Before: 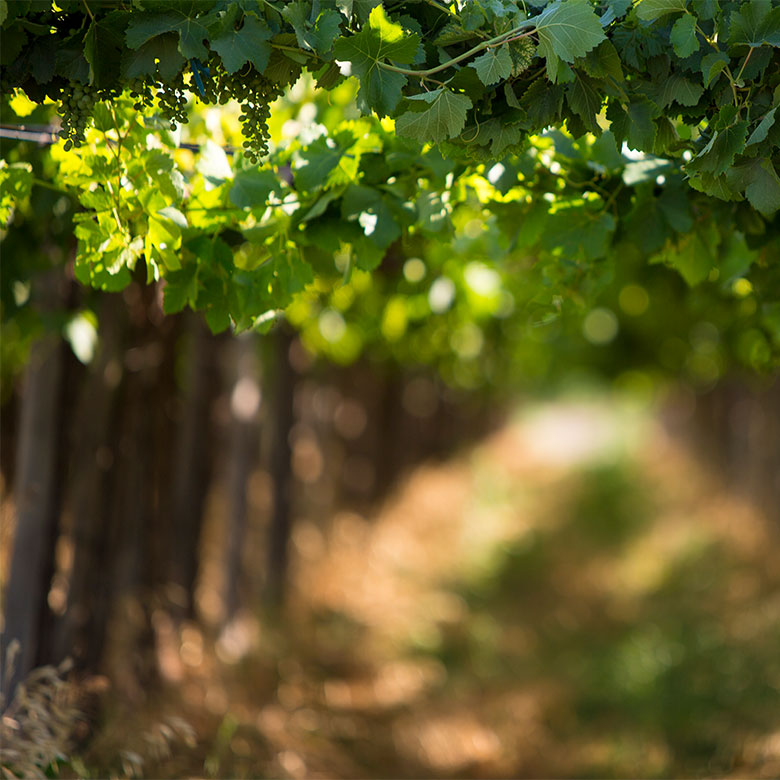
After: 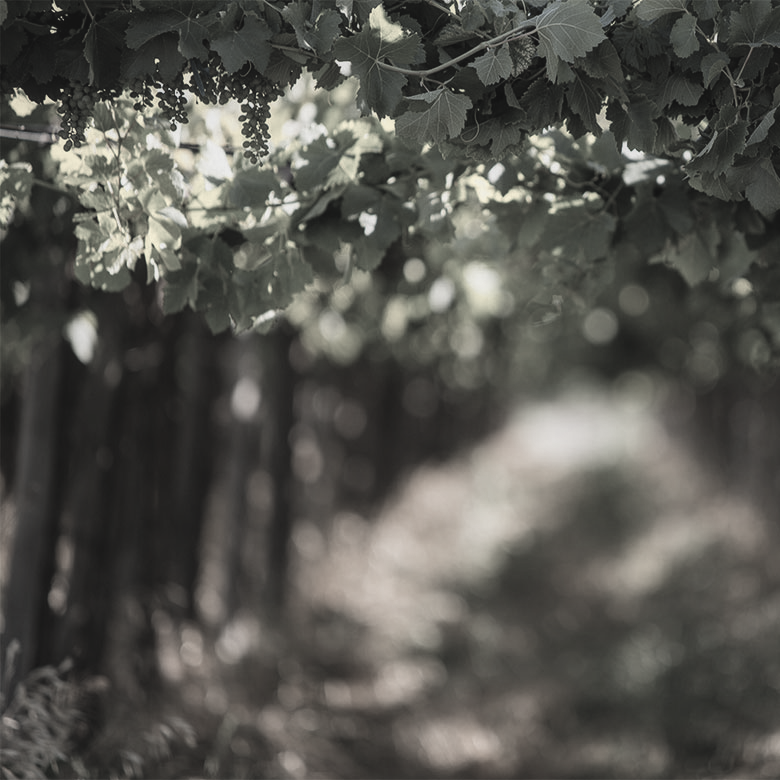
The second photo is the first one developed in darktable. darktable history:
levels: levels [0.016, 0.492, 0.969]
exposure: black level correction -0.015, exposure -0.5 EV, compensate highlight preservation false
local contrast: on, module defaults
color correction: saturation 0.2
color zones: curves: ch0 [(0, 0.473) (0.001, 0.473) (0.226, 0.548) (0.4, 0.589) (0.525, 0.54) (0.728, 0.403) (0.999, 0.473) (1, 0.473)]; ch1 [(0, 0.619) (0.001, 0.619) (0.234, 0.388) (0.4, 0.372) (0.528, 0.422) (0.732, 0.53) (0.999, 0.619) (1, 0.619)]; ch2 [(0, 0.547) (0.001, 0.547) (0.226, 0.45) (0.4, 0.525) (0.525, 0.585) (0.8, 0.511) (0.999, 0.547) (1, 0.547)]
